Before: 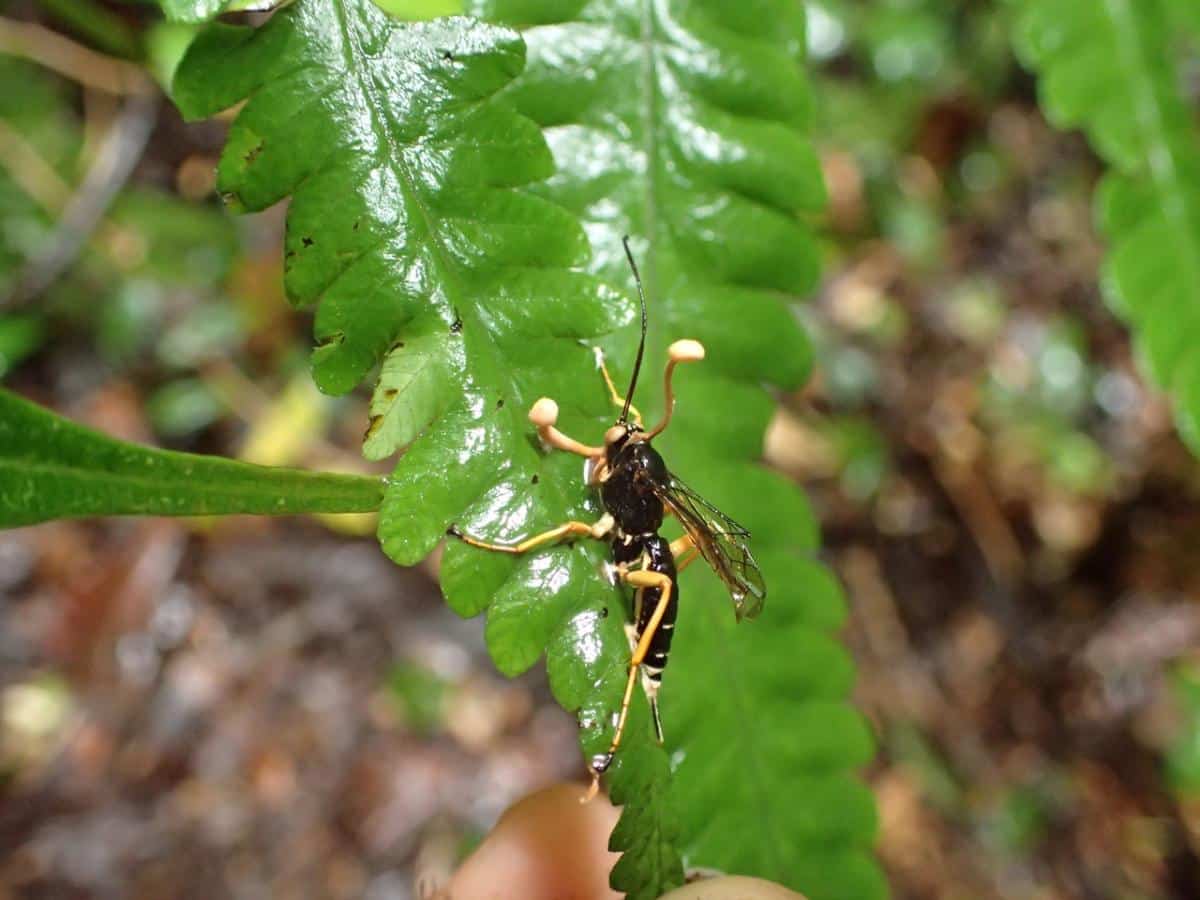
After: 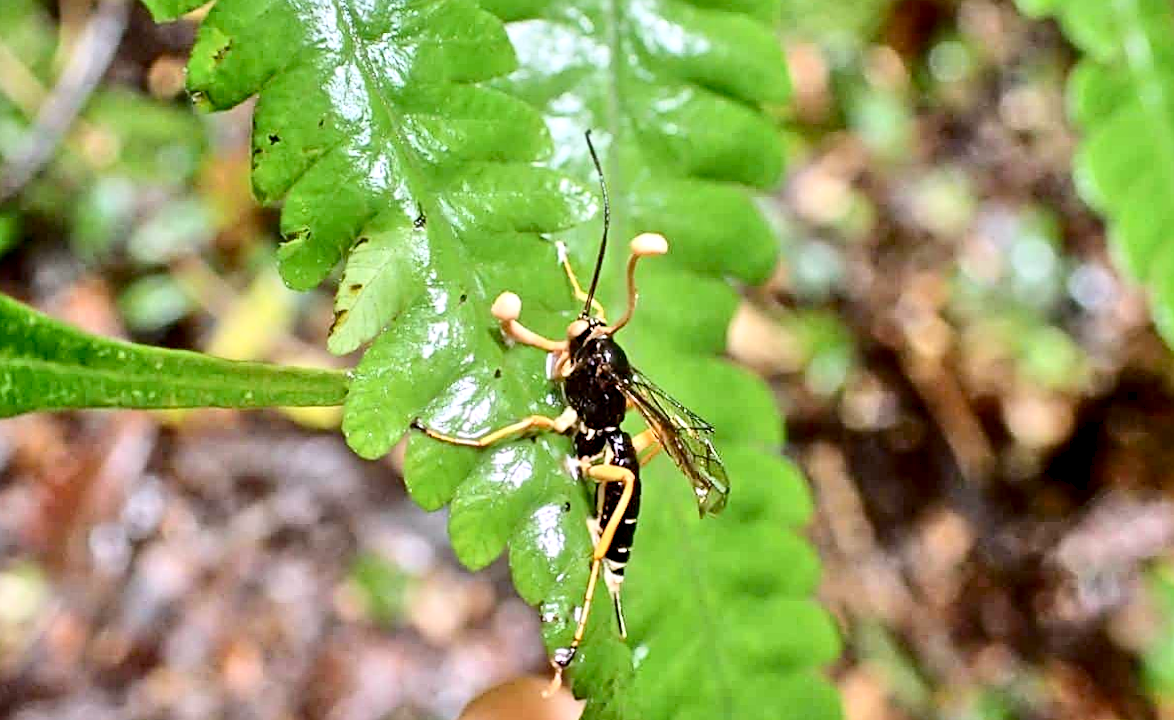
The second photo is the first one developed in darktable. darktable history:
crop and rotate: left 1.814%, top 12.818%, right 0.25%, bottom 9.225%
exposure: black level correction 0.007, compensate highlight preservation false
rotate and perspective: lens shift (horizontal) -0.055, automatic cropping off
sharpen: on, module defaults
tone equalizer: -7 EV 0.15 EV, -6 EV 0.6 EV, -5 EV 1.15 EV, -4 EV 1.33 EV, -3 EV 1.15 EV, -2 EV 0.6 EV, -1 EV 0.15 EV, mask exposure compensation -0.5 EV
contrast brightness saturation: contrast 0.28
white balance: red 1.004, blue 1.096
levels: mode automatic, gray 50.8%
